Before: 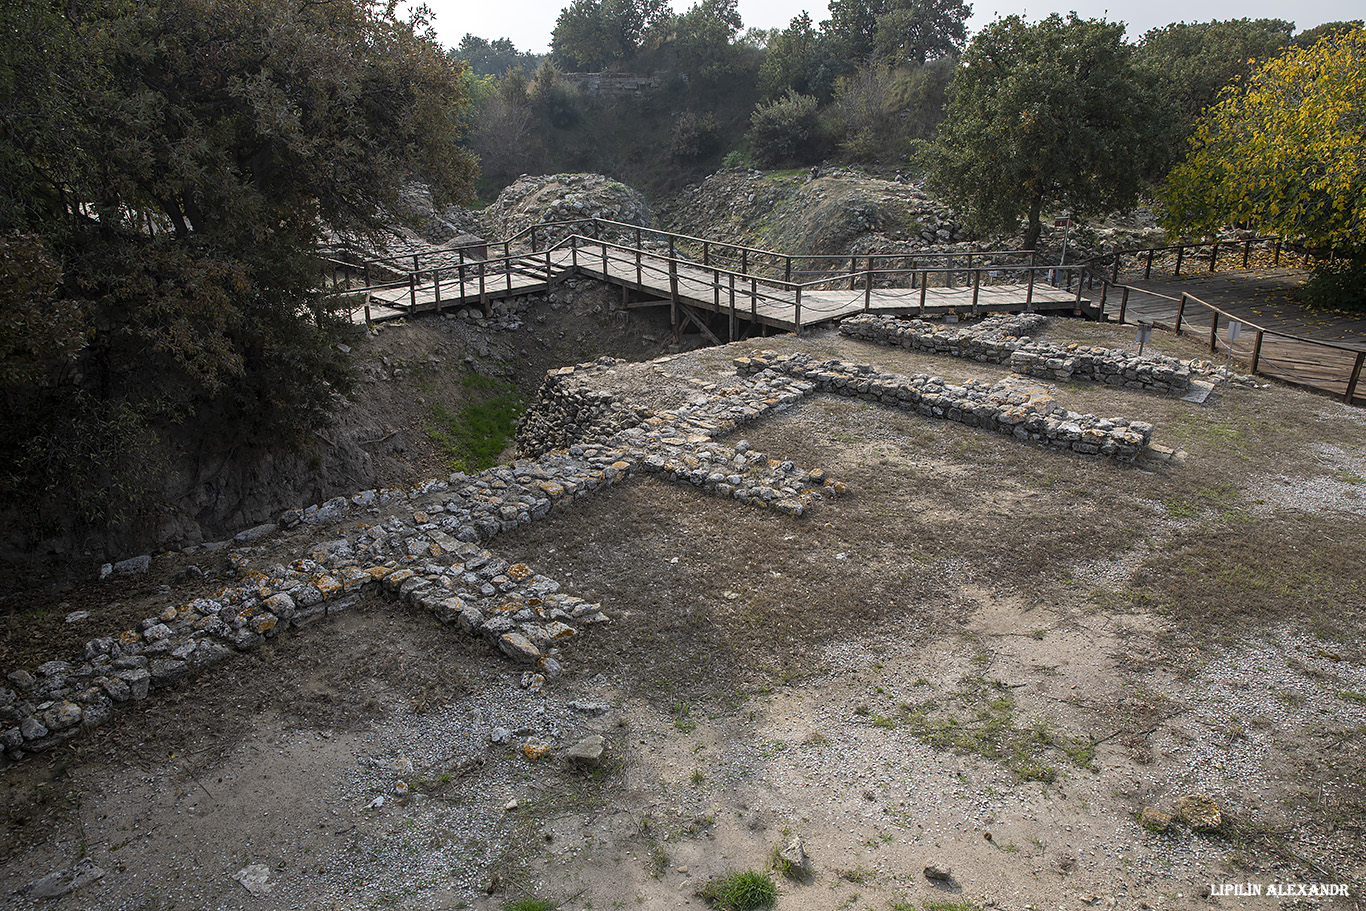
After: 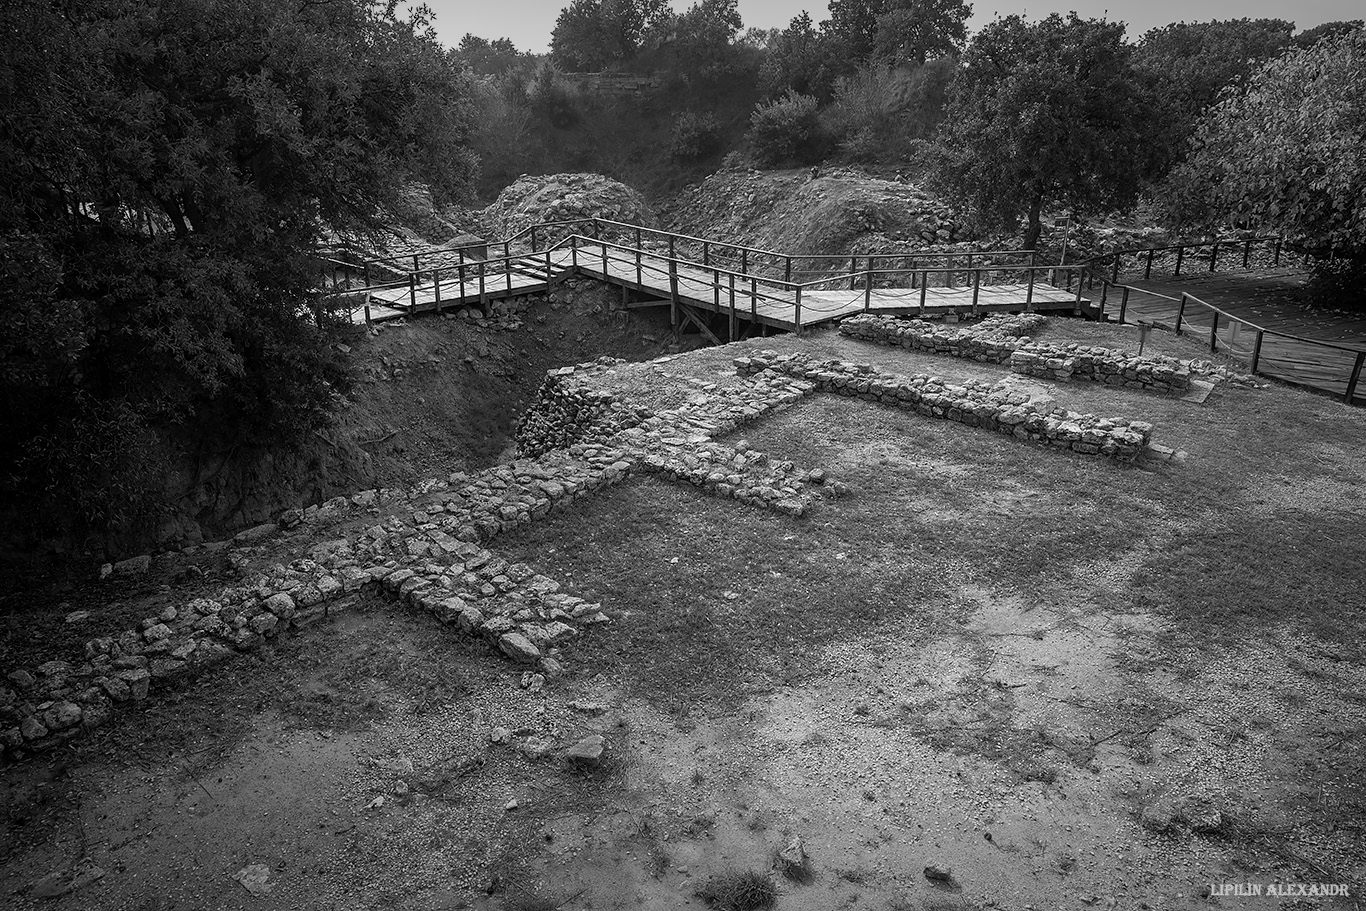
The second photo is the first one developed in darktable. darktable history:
vignetting: fall-off start 53.04%, automatic ratio true, width/height ratio 1.316, shape 0.216, unbound false
color zones: curves: ch1 [(0, -0.014) (0.143, -0.013) (0.286, -0.013) (0.429, -0.016) (0.571, -0.019) (0.714, -0.015) (0.857, 0.002) (1, -0.014)]
